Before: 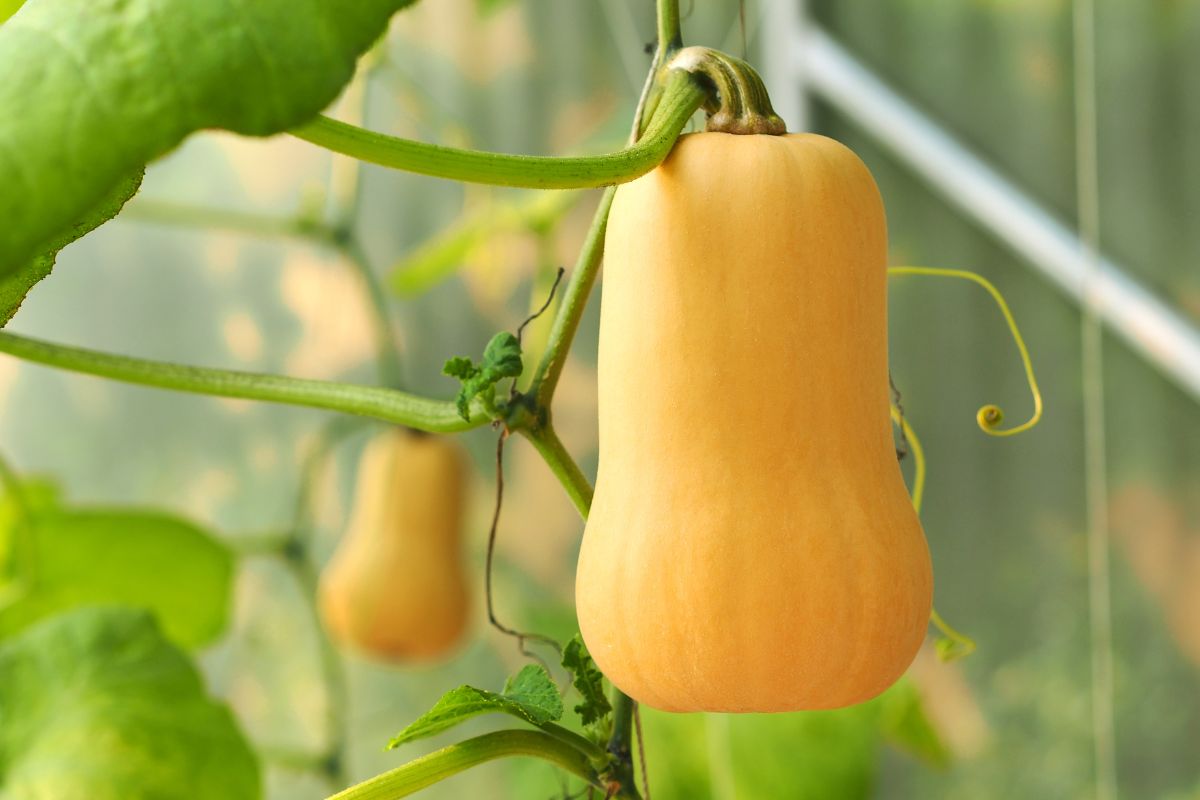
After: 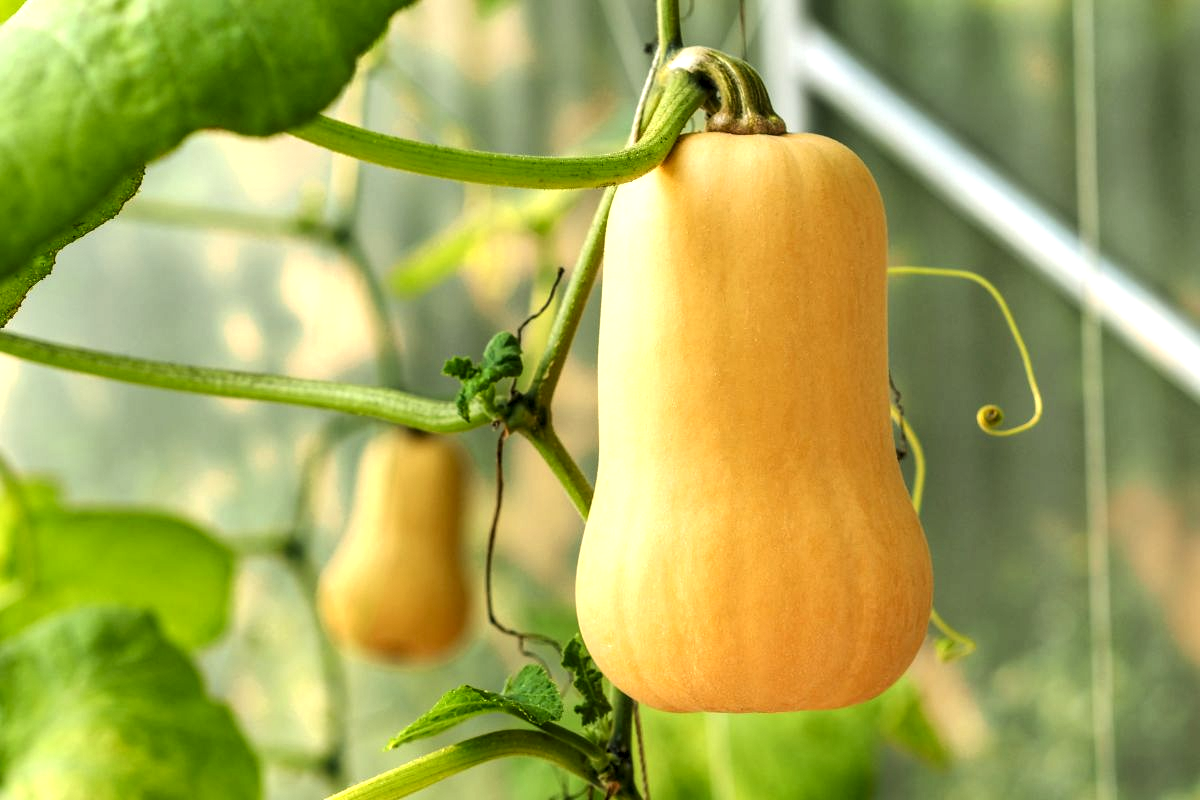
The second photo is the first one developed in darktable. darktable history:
exposure: compensate highlight preservation false
levels: levels [0.062, 0.494, 0.925]
local contrast: highlights 21%, detail 150%
